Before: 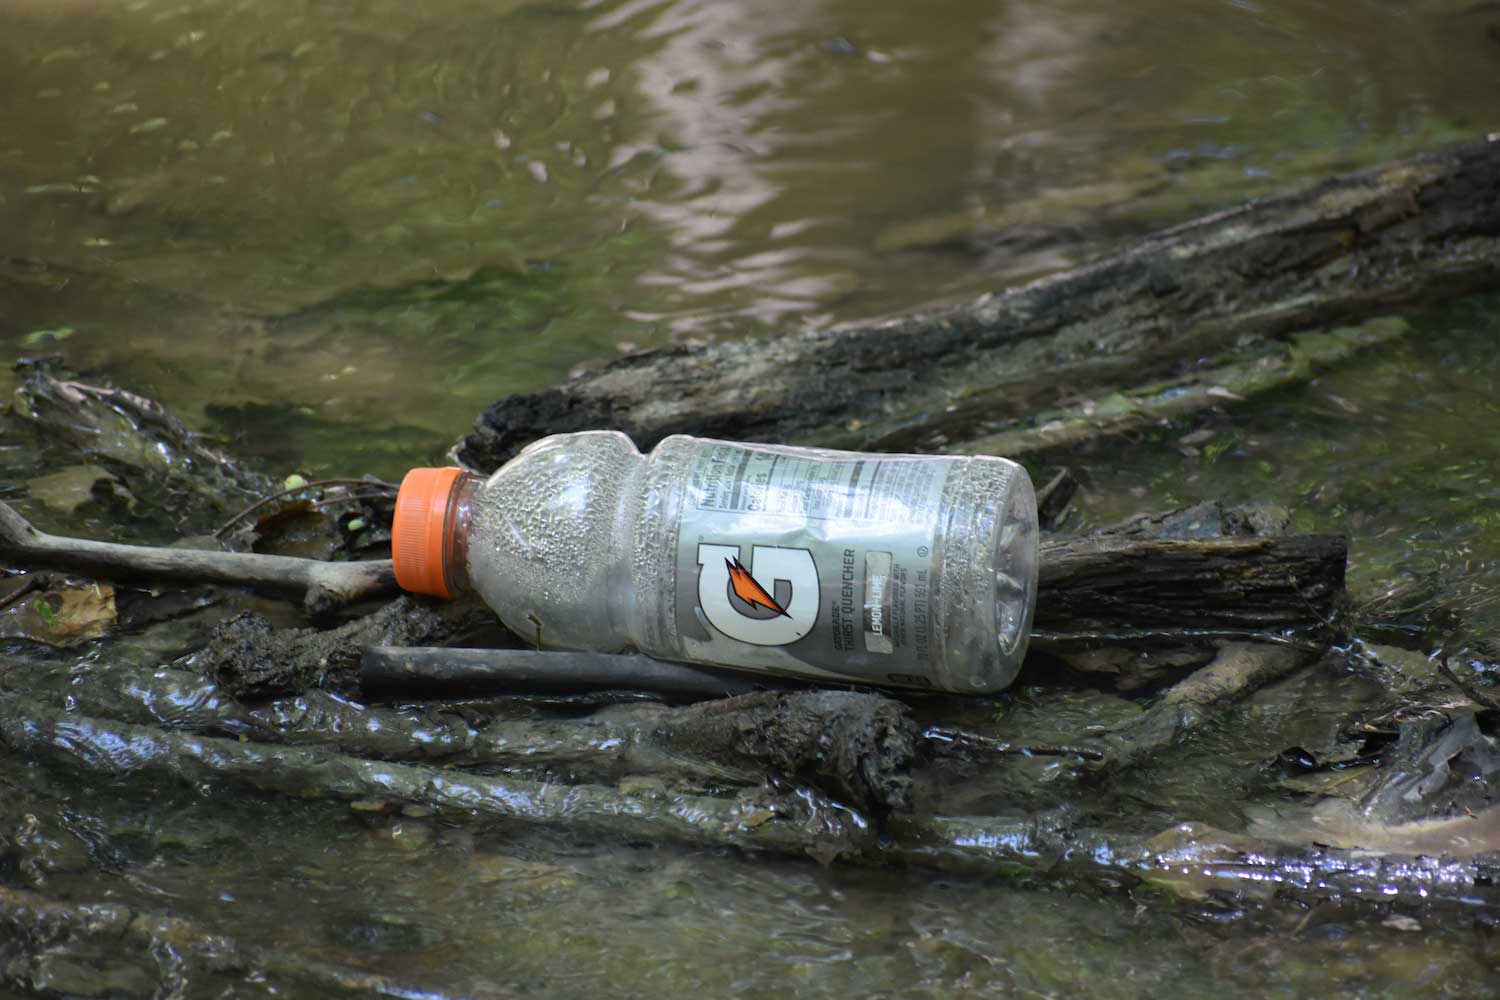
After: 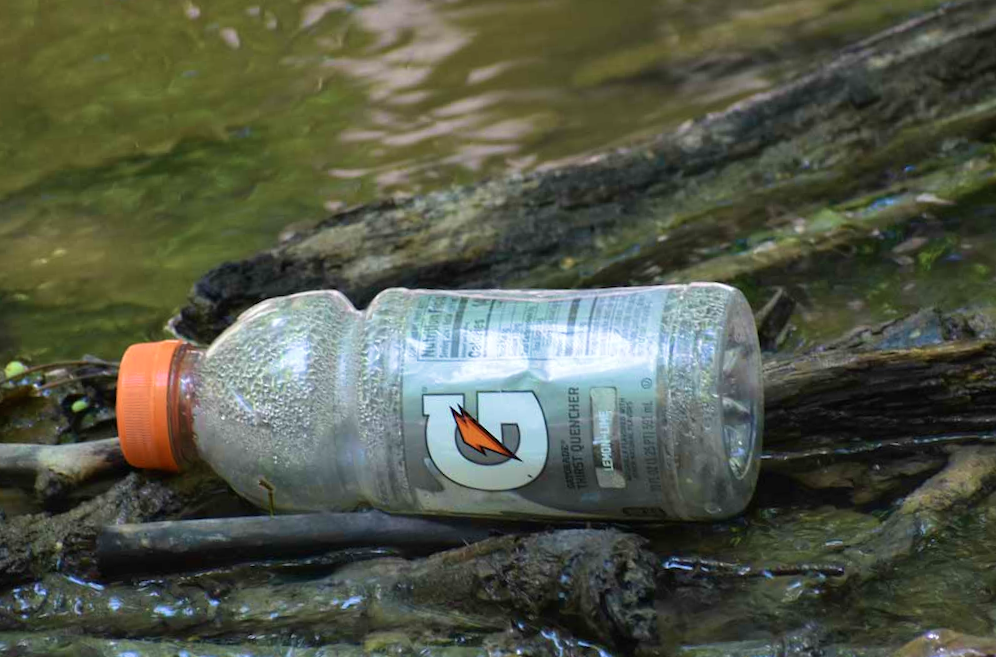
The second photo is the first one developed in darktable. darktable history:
rotate and perspective: rotation -5°, crop left 0.05, crop right 0.952, crop top 0.11, crop bottom 0.89
crop and rotate: left 17.046%, top 10.659%, right 12.989%, bottom 14.553%
velvia: strength 56%
